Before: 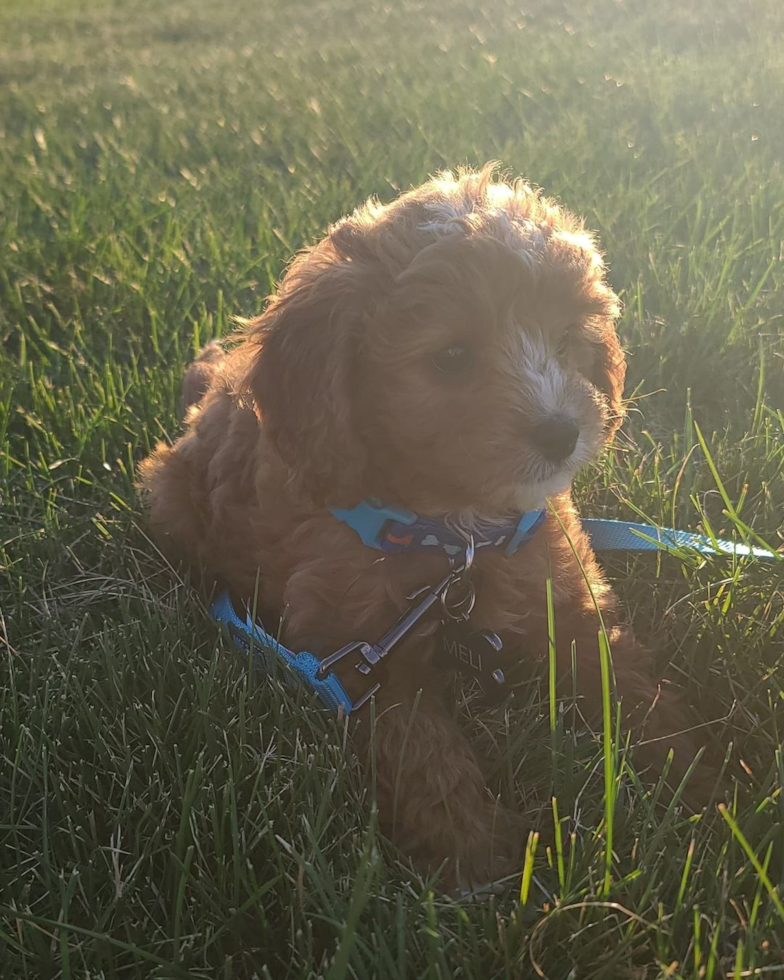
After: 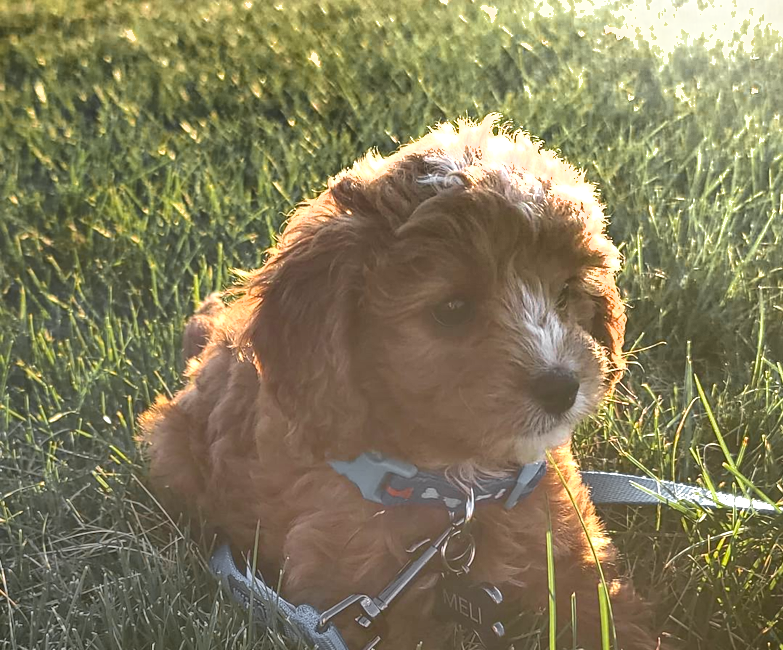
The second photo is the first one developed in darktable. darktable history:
local contrast: highlights 23%, shadows 75%, midtone range 0.744
crop and rotate: top 4.799%, bottom 28.819%
exposure: black level correction 0, exposure 1.592 EV, compensate highlight preservation false
shadows and highlights: shadows 81.55, white point adjustment -8.97, highlights -61.48, soften with gaussian
color zones: curves: ch0 [(0.004, 0.388) (0.125, 0.392) (0.25, 0.404) (0.375, 0.5) (0.5, 0.5) (0.625, 0.5) (0.75, 0.5) (0.875, 0.5)]; ch1 [(0, 0.5) (0.125, 0.5) (0.25, 0.5) (0.375, 0.124) (0.524, 0.124) (0.645, 0.128) (0.789, 0.132) (0.914, 0.096) (0.998, 0.068)]
